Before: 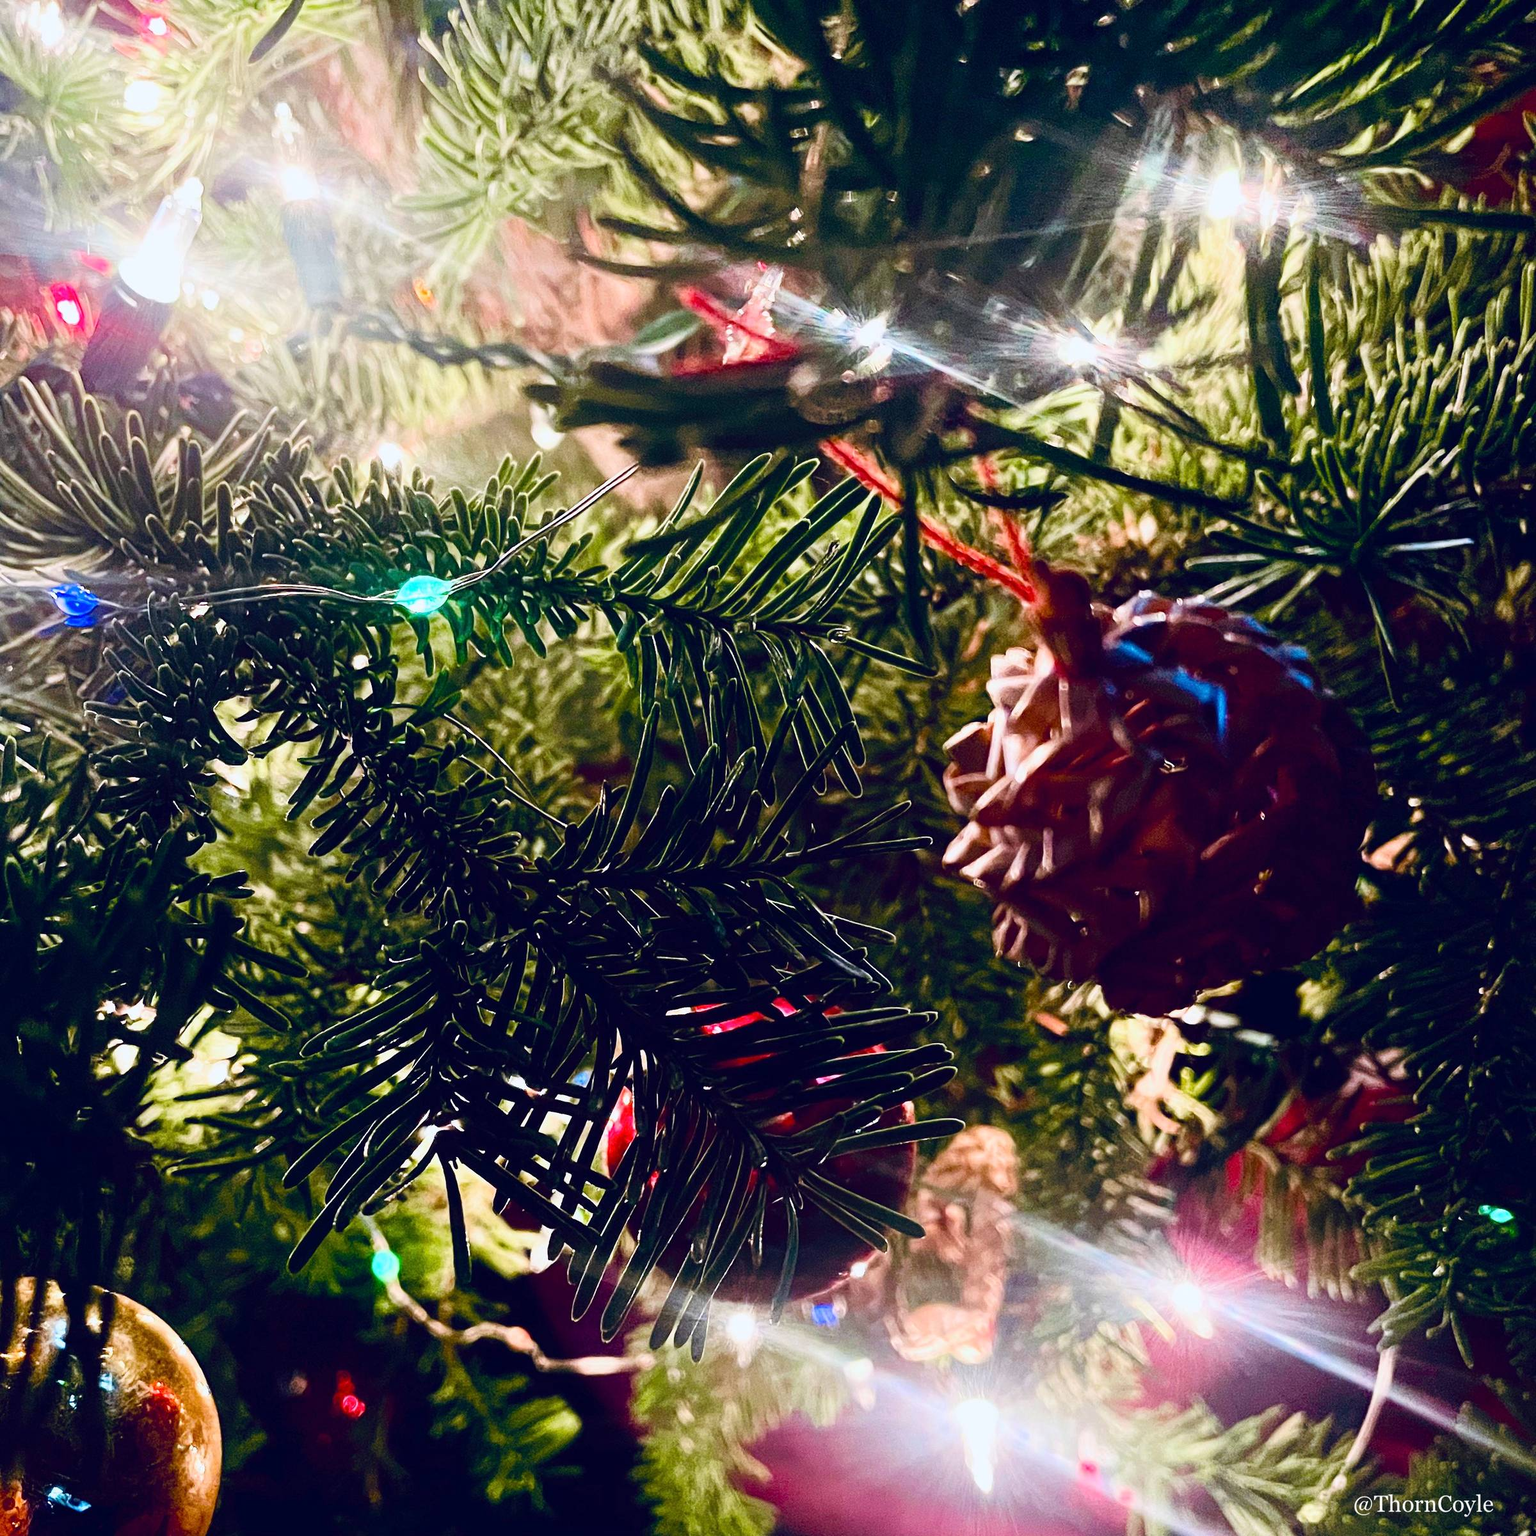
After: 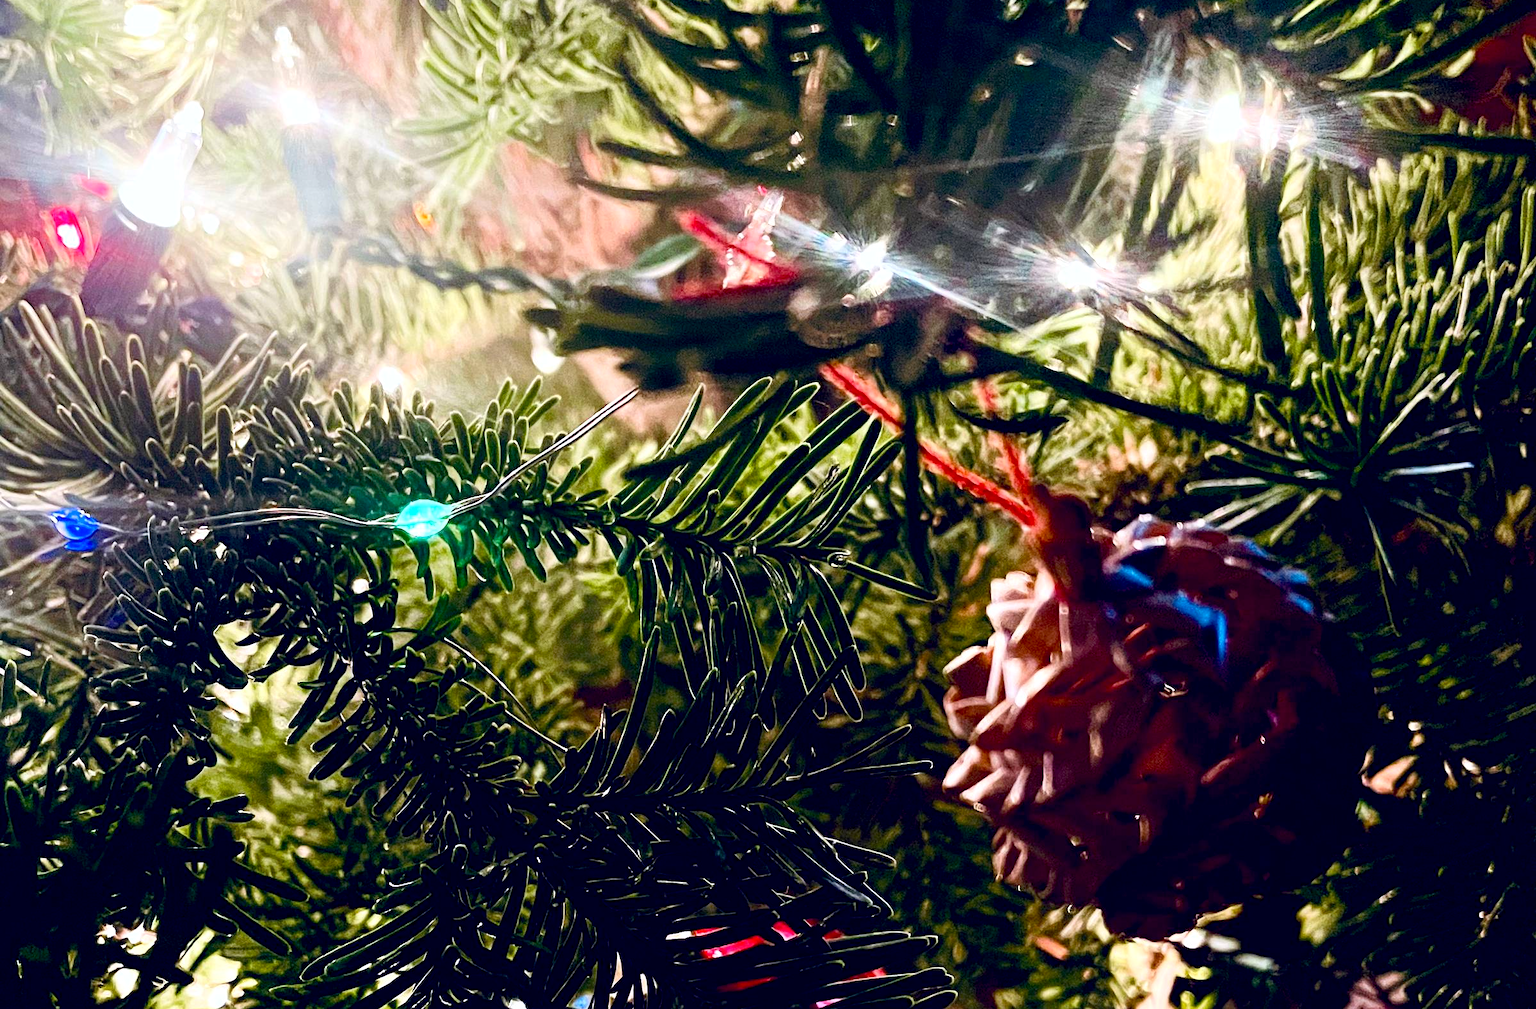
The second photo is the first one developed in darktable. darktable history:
crop and rotate: top 4.968%, bottom 29.319%
exposure: black level correction 0.007, exposure 0.155 EV, compensate exposure bias true, compensate highlight preservation false
